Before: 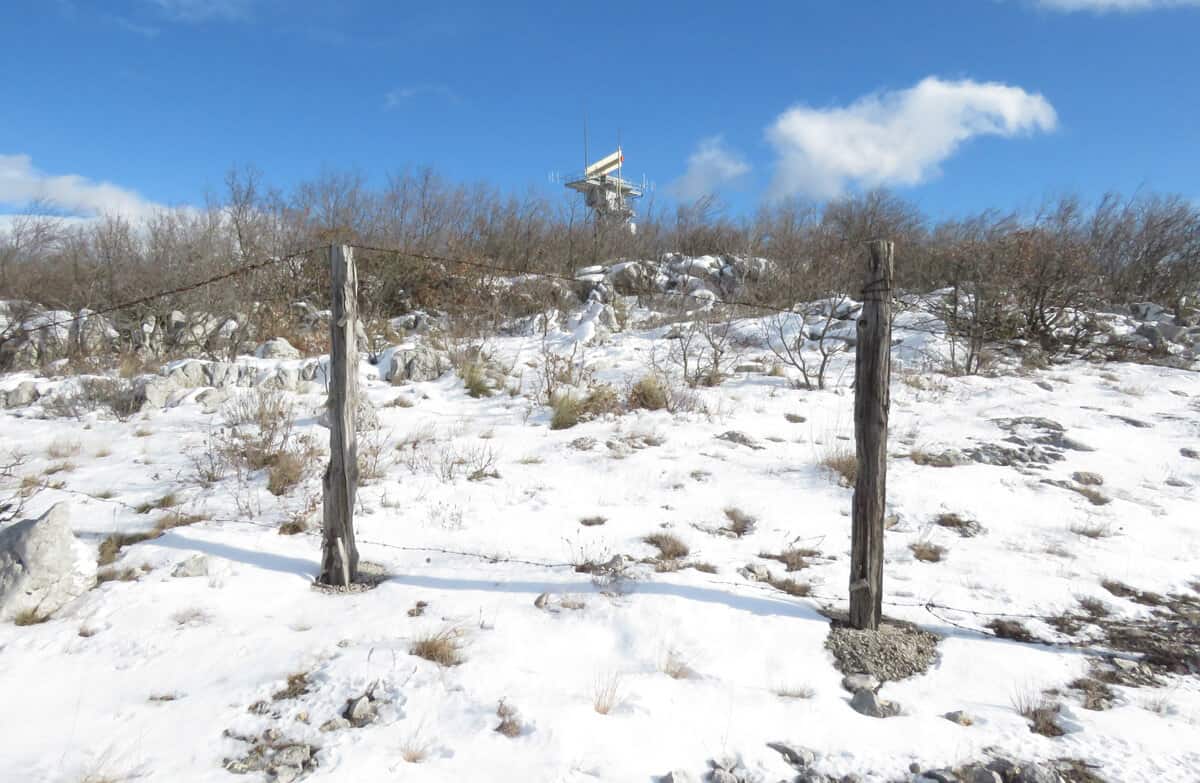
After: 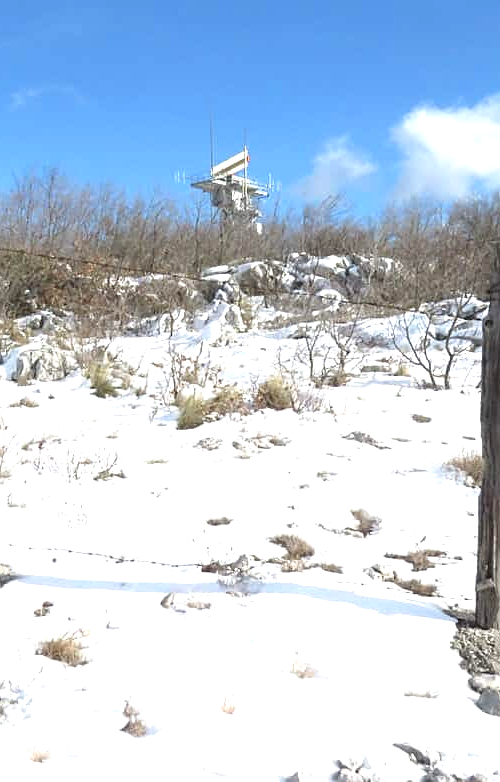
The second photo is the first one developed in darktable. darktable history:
exposure: exposure 0.636 EV, compensate highlight preservation false
crop: left 31.229%, right 27.105%
sharpen: on, module defaults
